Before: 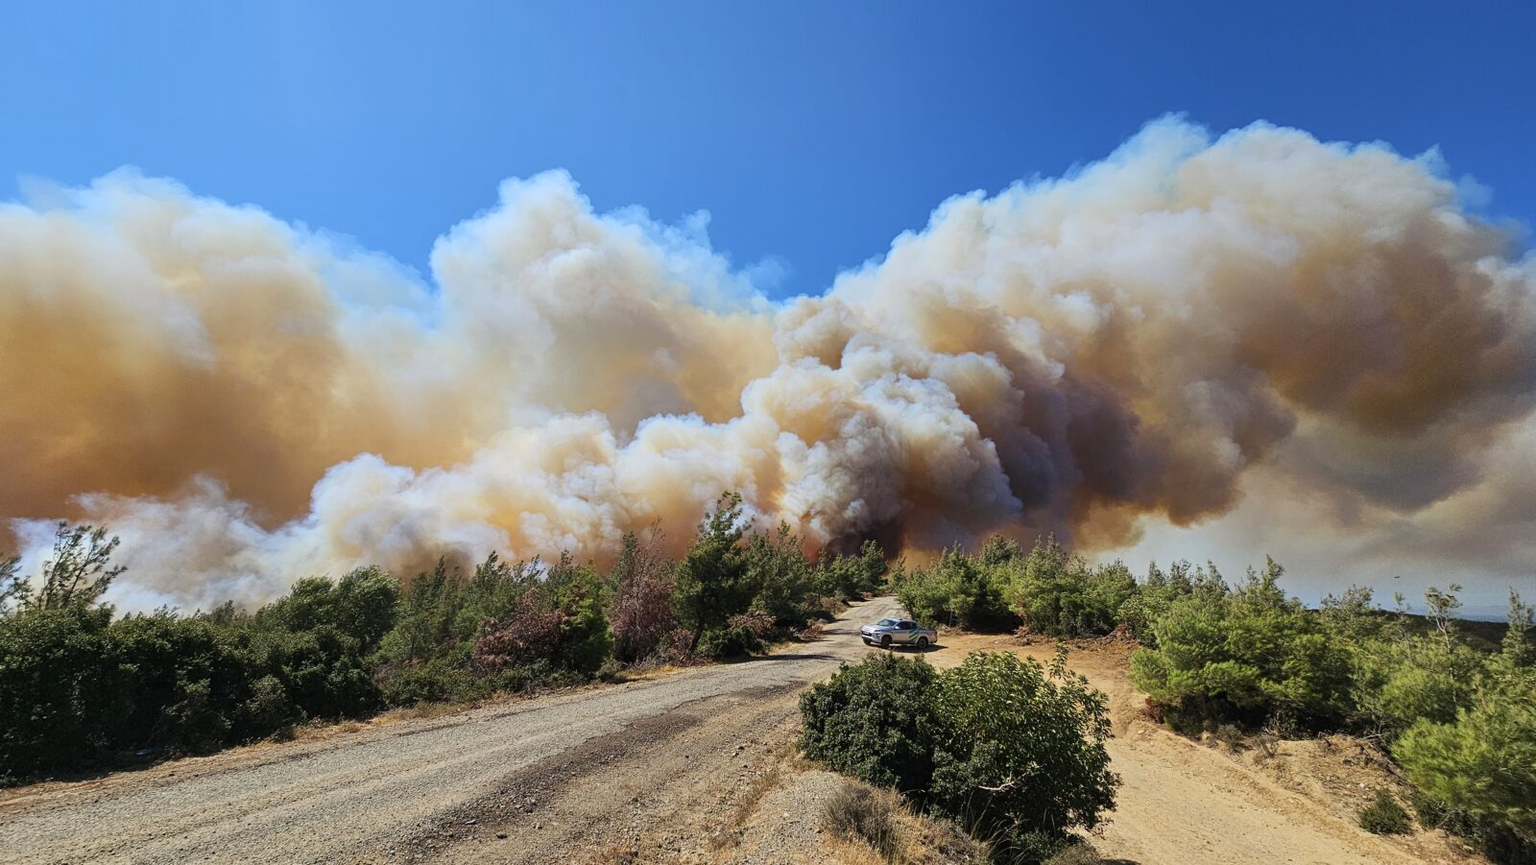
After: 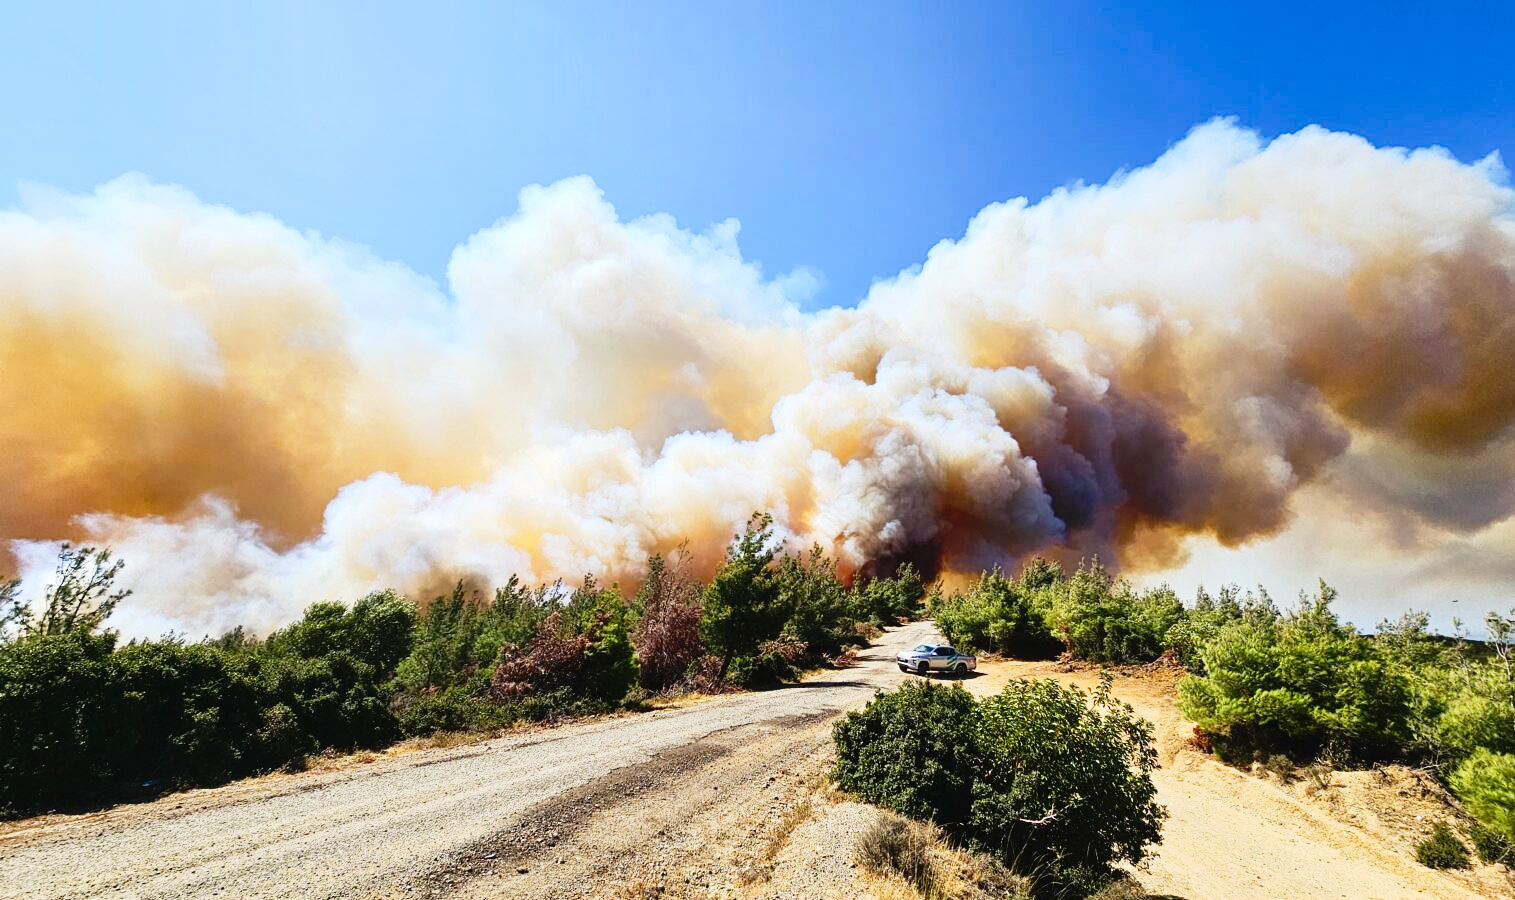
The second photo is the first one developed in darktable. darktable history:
exposure: exposure 0.782 EV, compensate highlight preservation false
tone equalizer: on, module defaults
contrast brightness saturation: contrast 0.12, brightness -0.123, saturation 0.202
crop and rotate: left 0%, right 5.28%
tone curve: curves: ch0 [(0, 0.022) (0.114, 0.088) (0.282, 0.316) (0.446, 0.511) (0.613, 0.693) (0.786, 0.843) (0.999, 0.949)]; ch1 [(0, 0) (0.395, 0.343) (0.463, 0.427) (0.486, 0.474) (0.503, 0.5) (0.535, 0.522) (0.555, 0.566) (0.594, 0.614) (0.755, 0.793) (1, 1)]; ch2 [(0, 0) (0.369, 0.388) (0.449, 0.431) (0.501, 0.5) (0.528, 0.517) (0.561, 0.59) (0.612, 0.646) (0.697, 0.721) (1, 1)], preserve colors none
